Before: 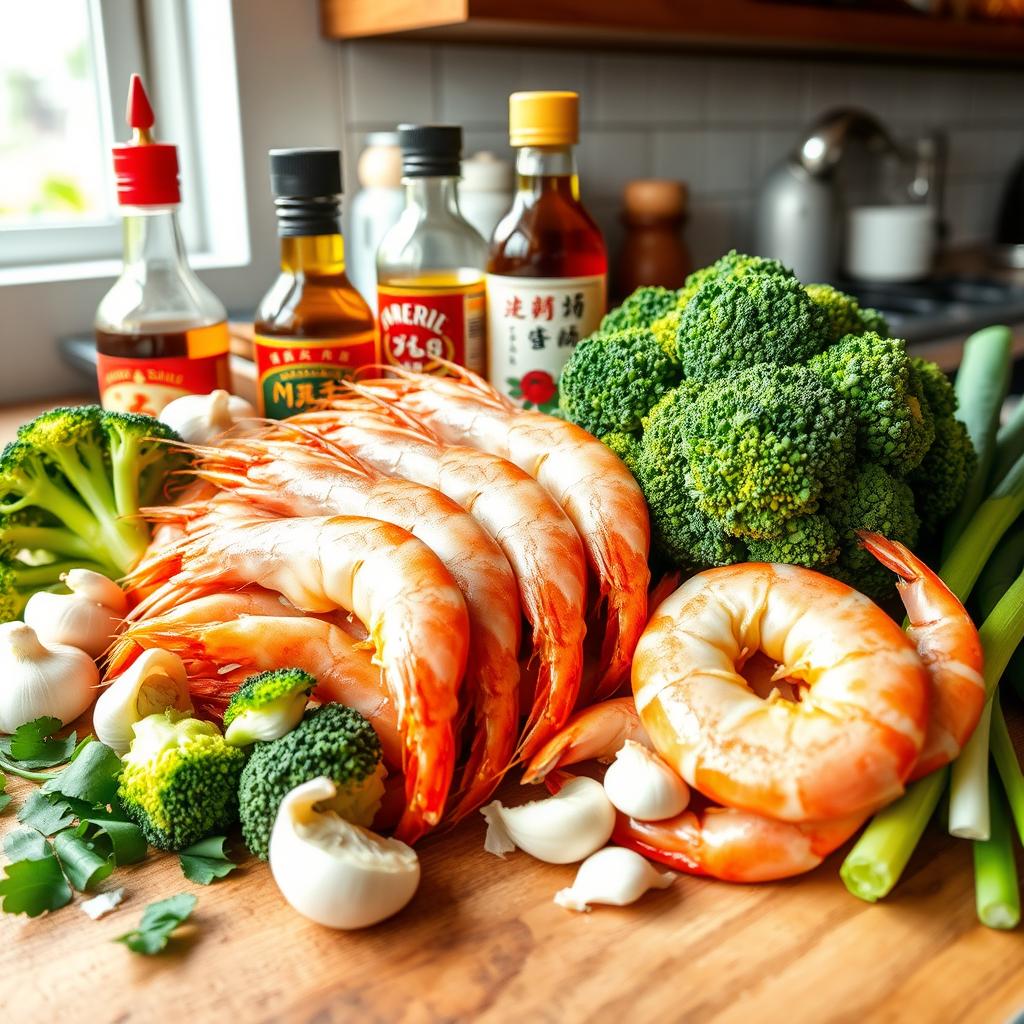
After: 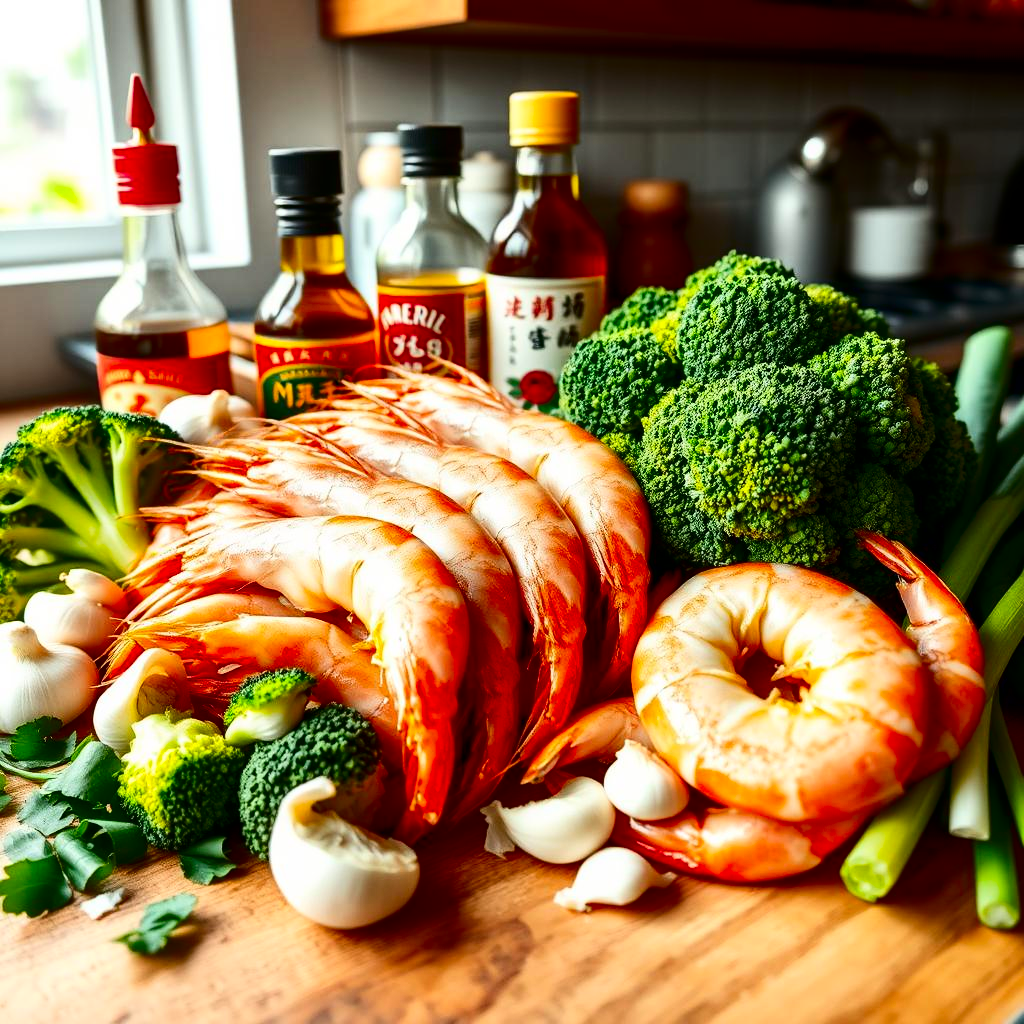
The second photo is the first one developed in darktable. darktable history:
contrast brightness saturation: contrast 0.218, brightness -0.195, saturation 0.231
